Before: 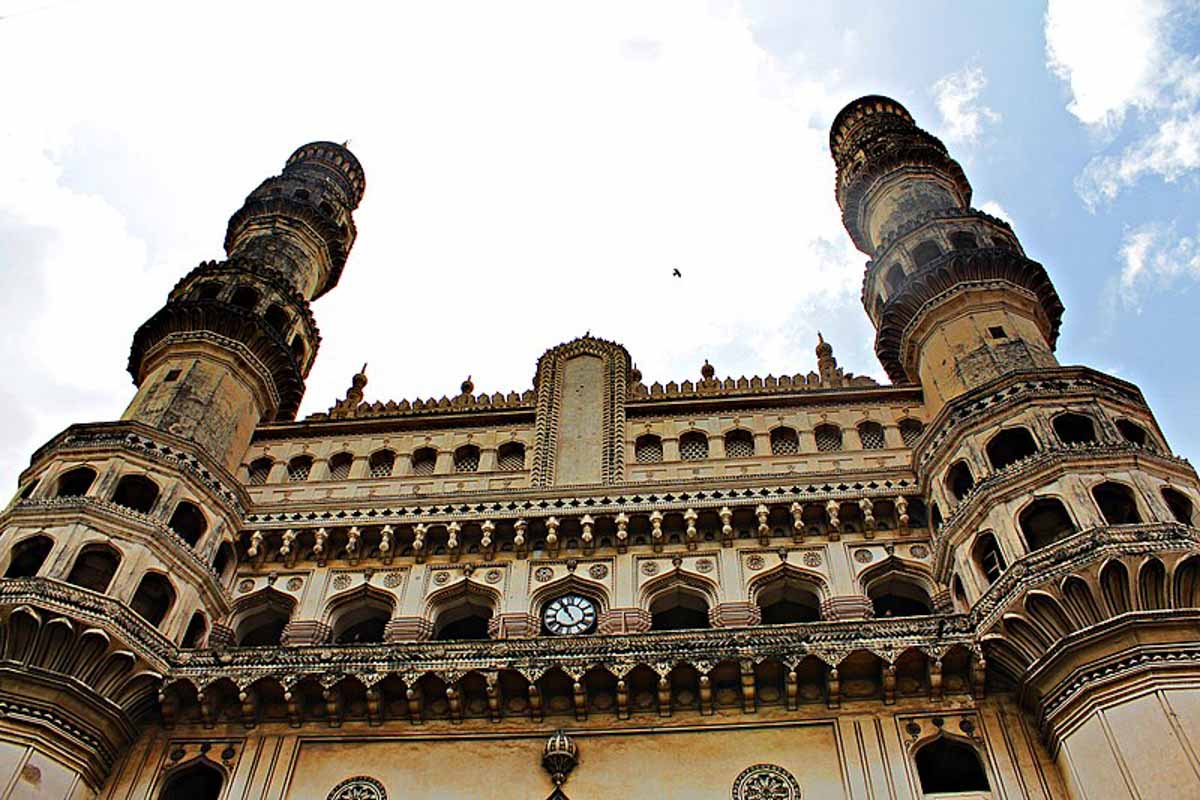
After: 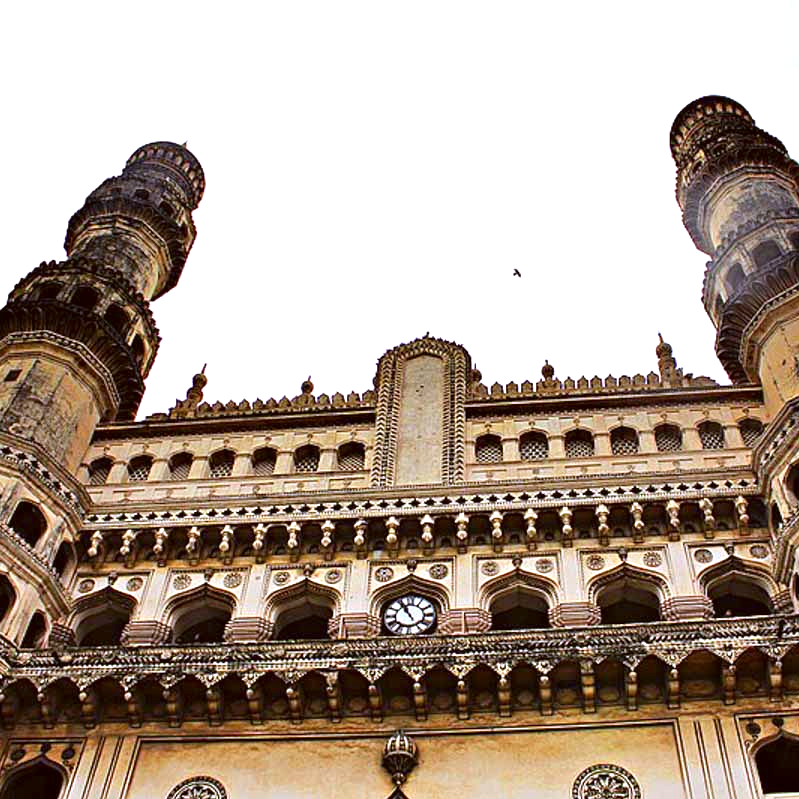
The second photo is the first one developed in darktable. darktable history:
white balance: red 0.948, green 1.02, blue 1.176
crop and rotate: left 13.342%, right 19.991%
exposure: black level correction 0, exposure 0.7 EV, compensate exposure bias true, compensate highlight preservation false
color correction: highlights a* 6.27, highlights b* 8.19, shadows a* 5.94, shadows b* 7.23, saturation 0.9
